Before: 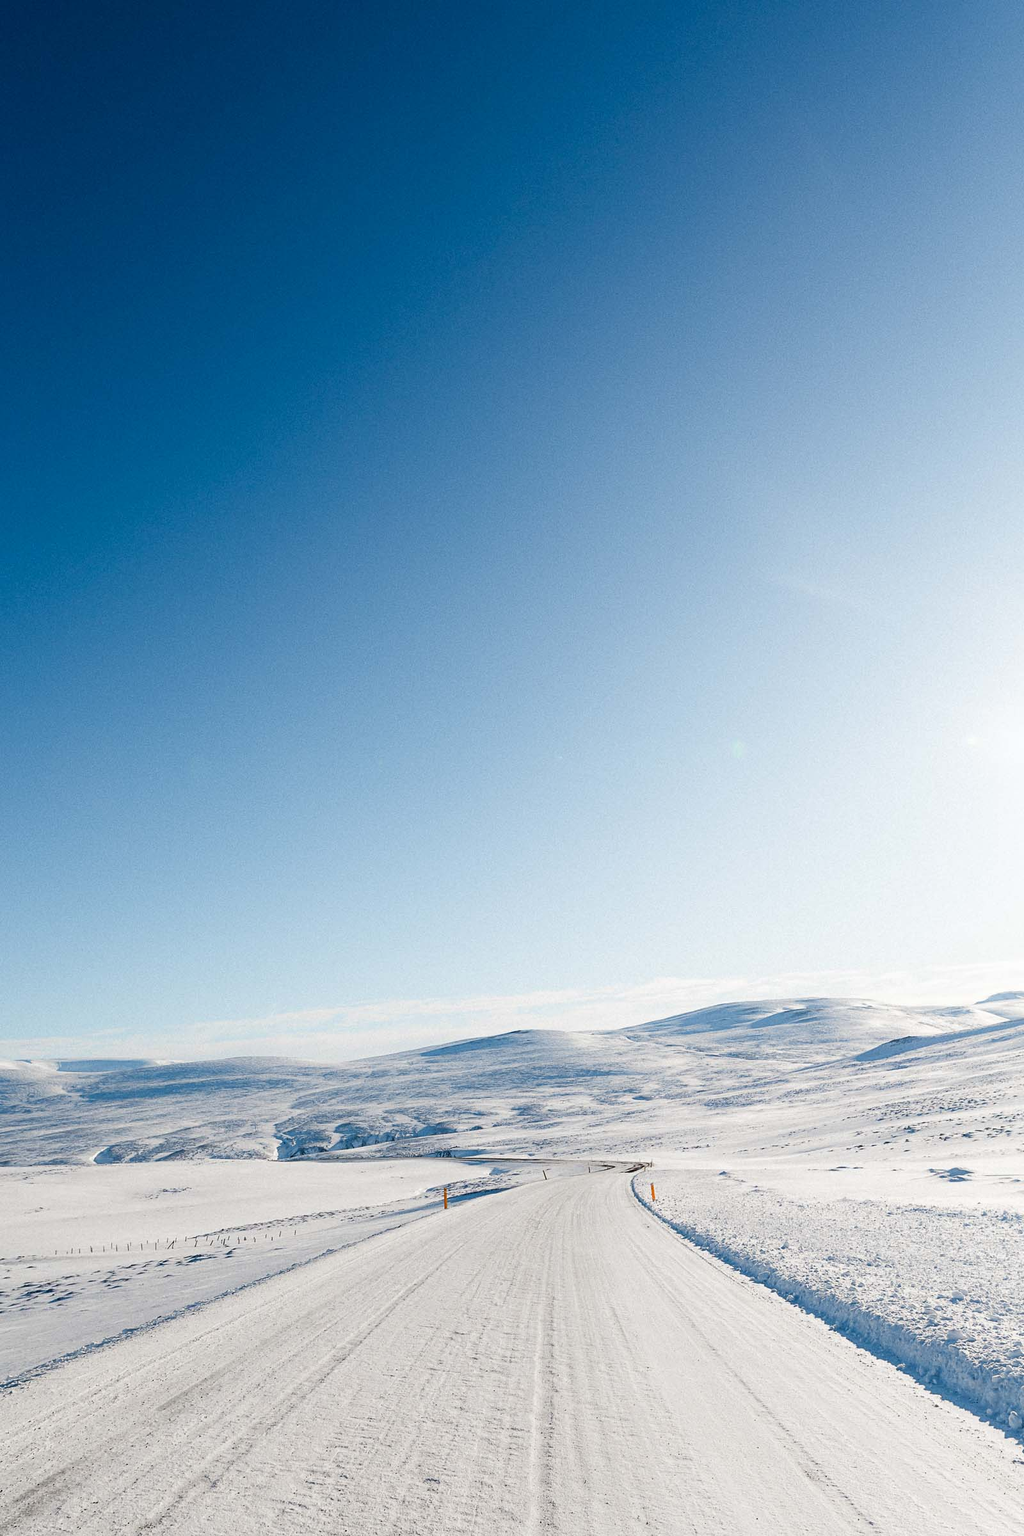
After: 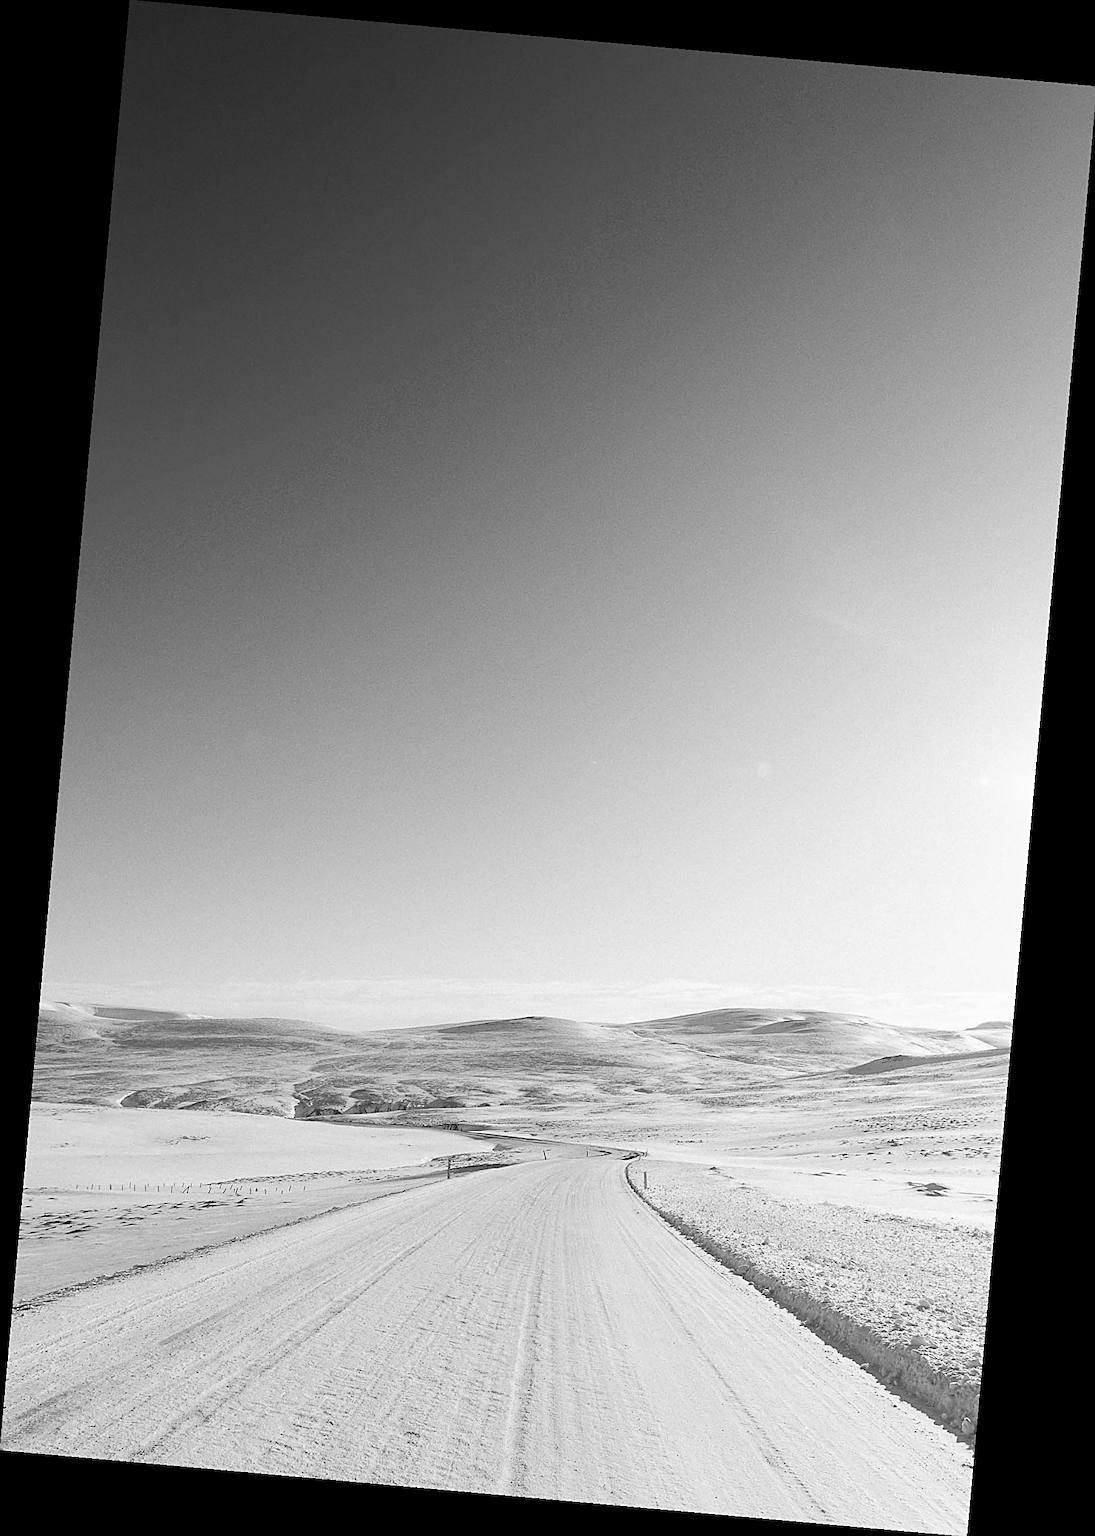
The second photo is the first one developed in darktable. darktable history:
sharpen: on, module defaults
color zones: curves: ch0 [(0, 0.5) (0.143, 0.5) (0.286, 0.456) (0.429, 0.5) (0.571, 0.5) (0.714, 0.5) (0.857, 0.5) (1, 0.5)]; ch1 [(0, 0.5) (0.143, 0.5) (0.286, 0.422) (0.429, 0.5) (0.571, 0.5) (0.714, 0.5) (0.857, 0.5) (1, 0.5)]
rotate and perspective: rotation 5.12°, automatic cropping off
monochrome: on, module defaults
